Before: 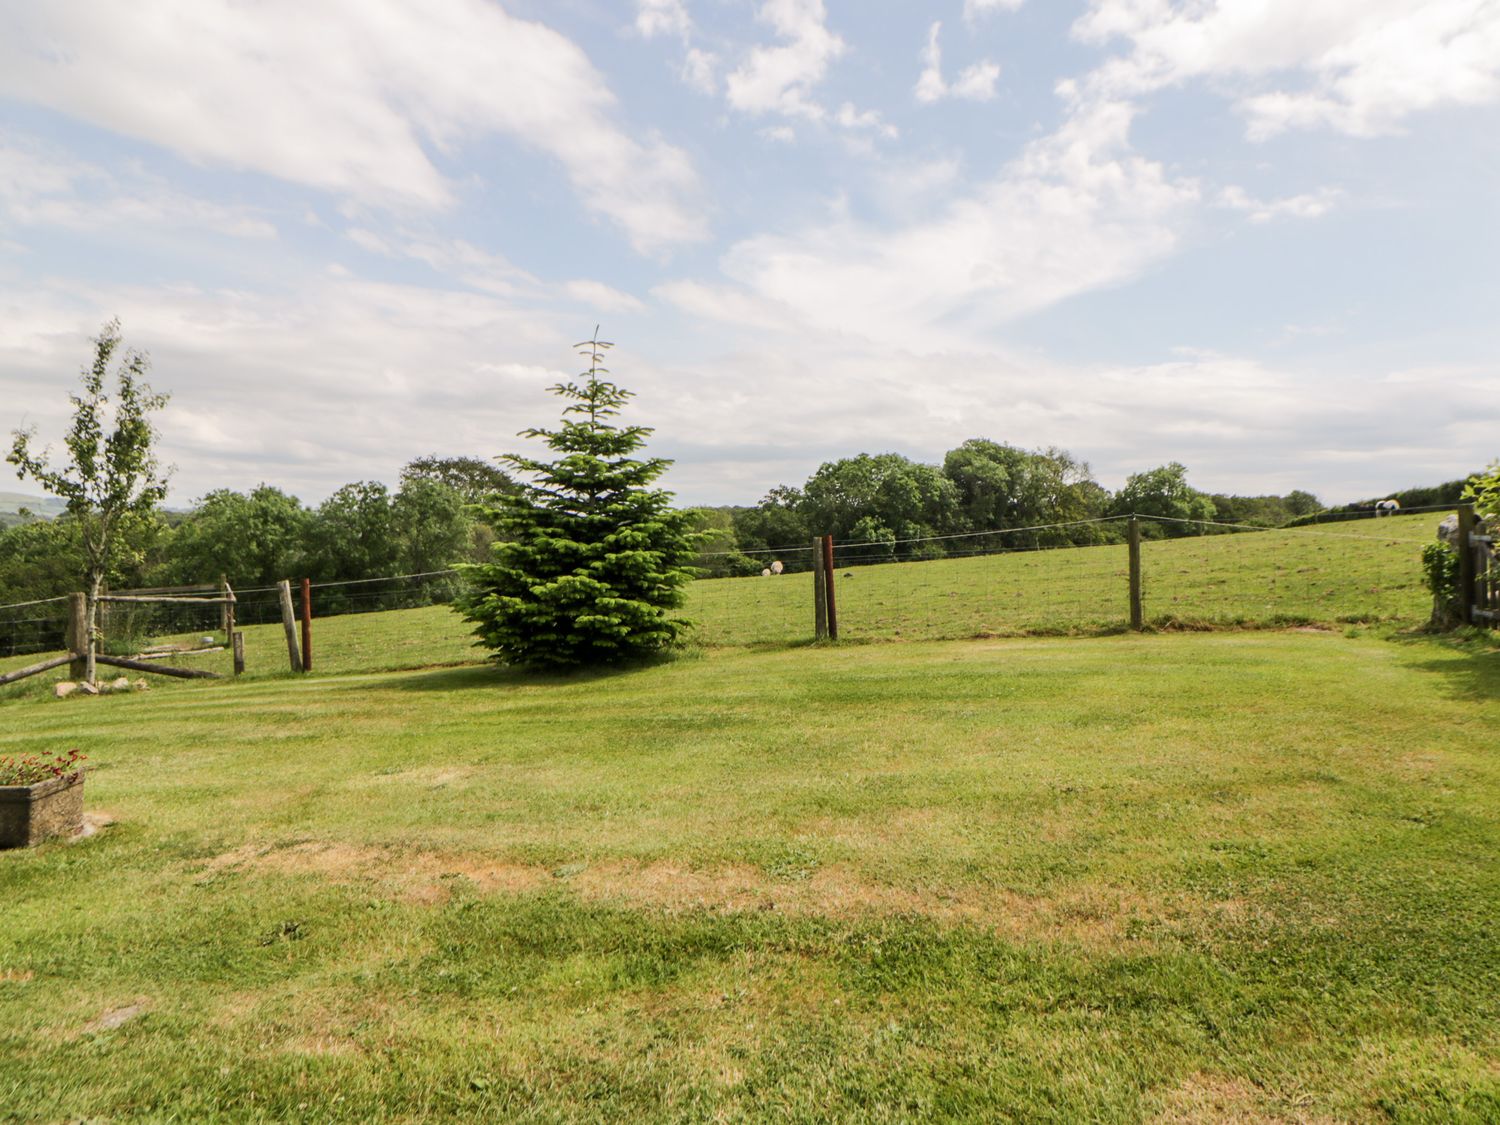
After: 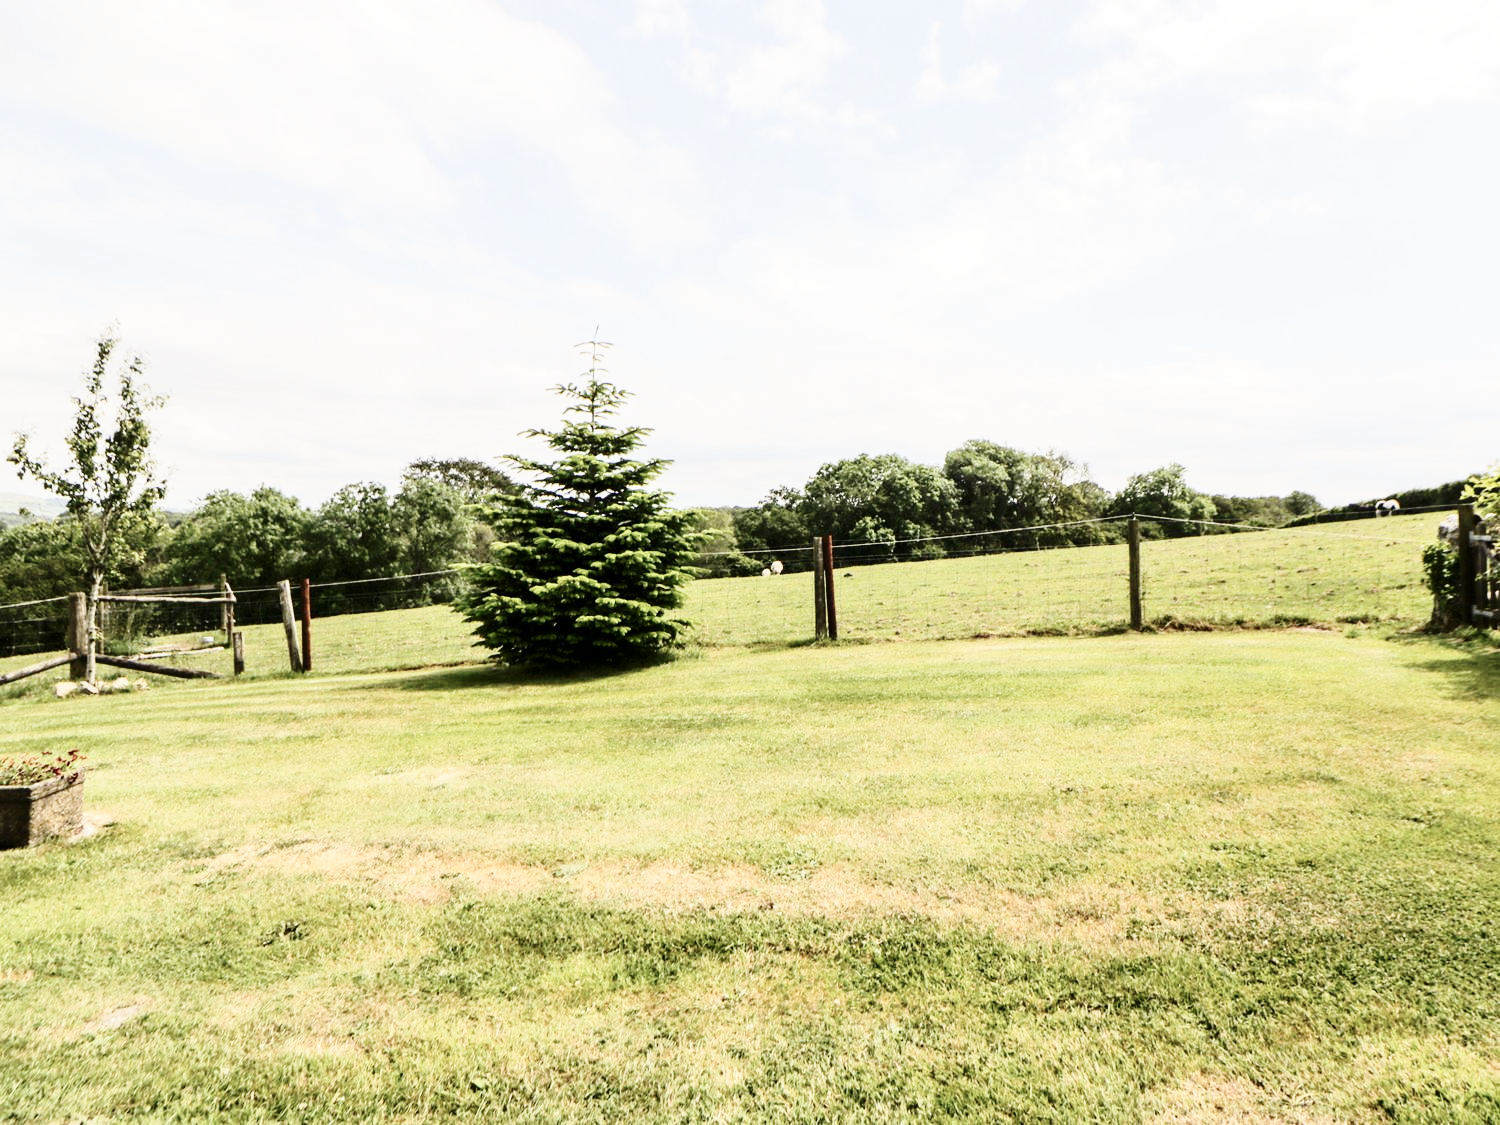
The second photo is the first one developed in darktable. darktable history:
base curve: curves: ch0 [(0, 0) (0.028, 0.03) (0.121, 0.232) (0.46, 0.748) (0.859, 0.968) (1, 1)], preserve colors none
rgb levels: preserve colors max RGB
contrast brightness saturation: contrast 0.25, saturation -0.31
